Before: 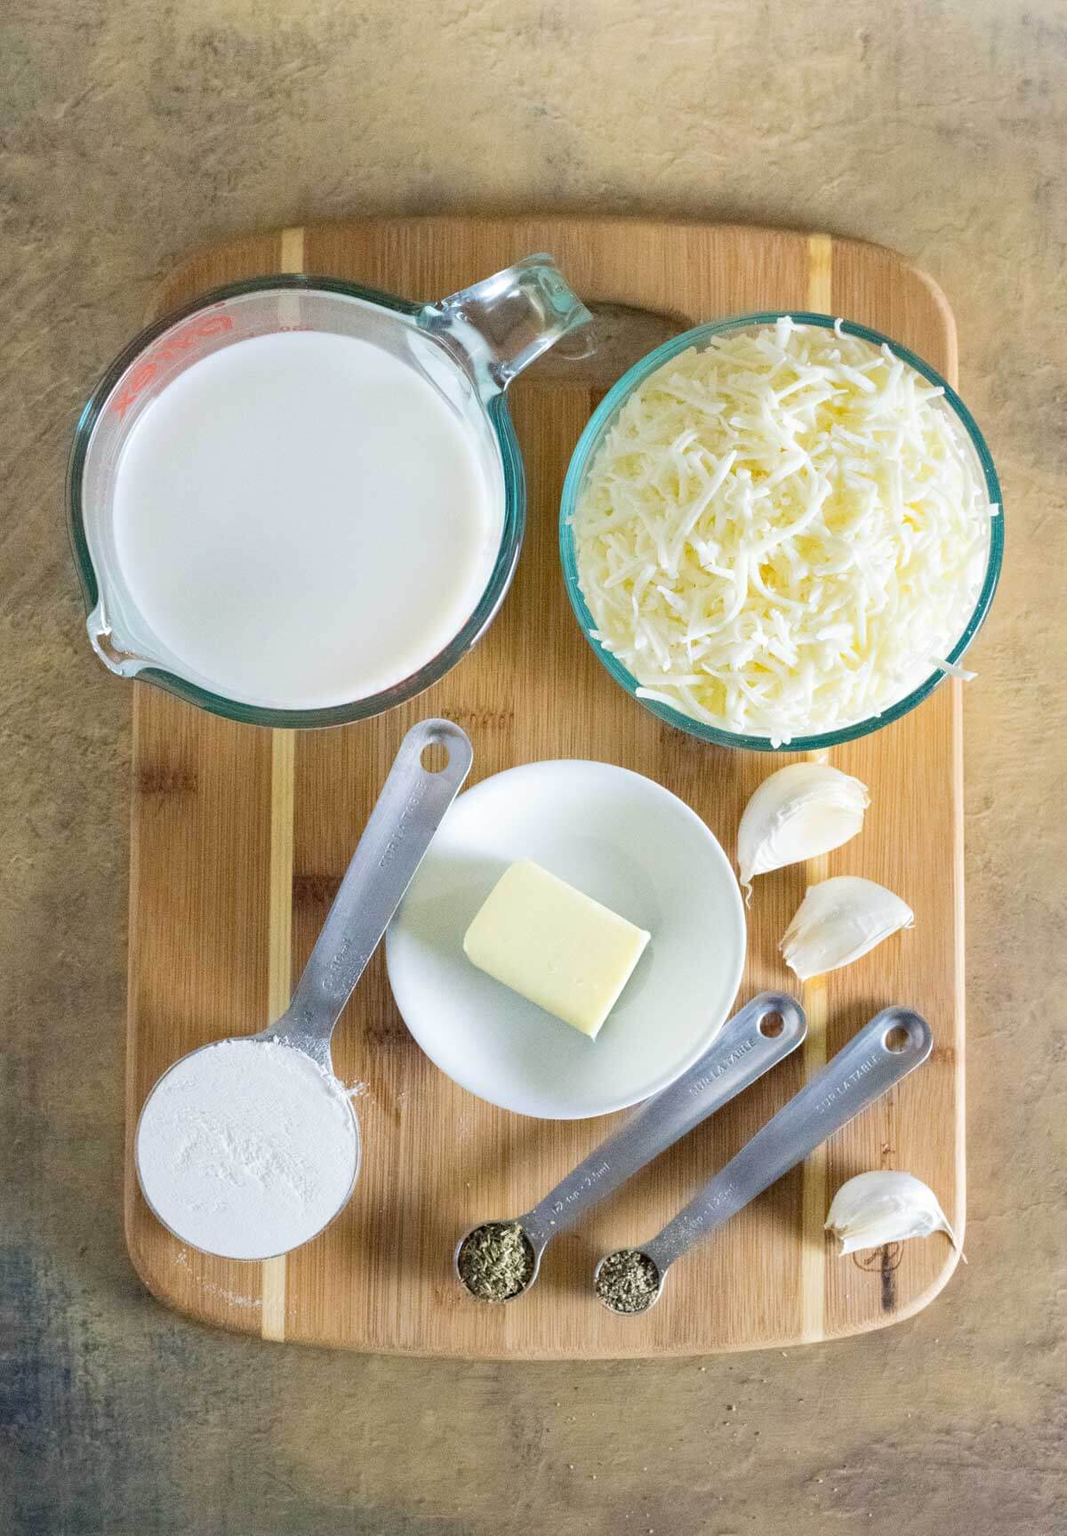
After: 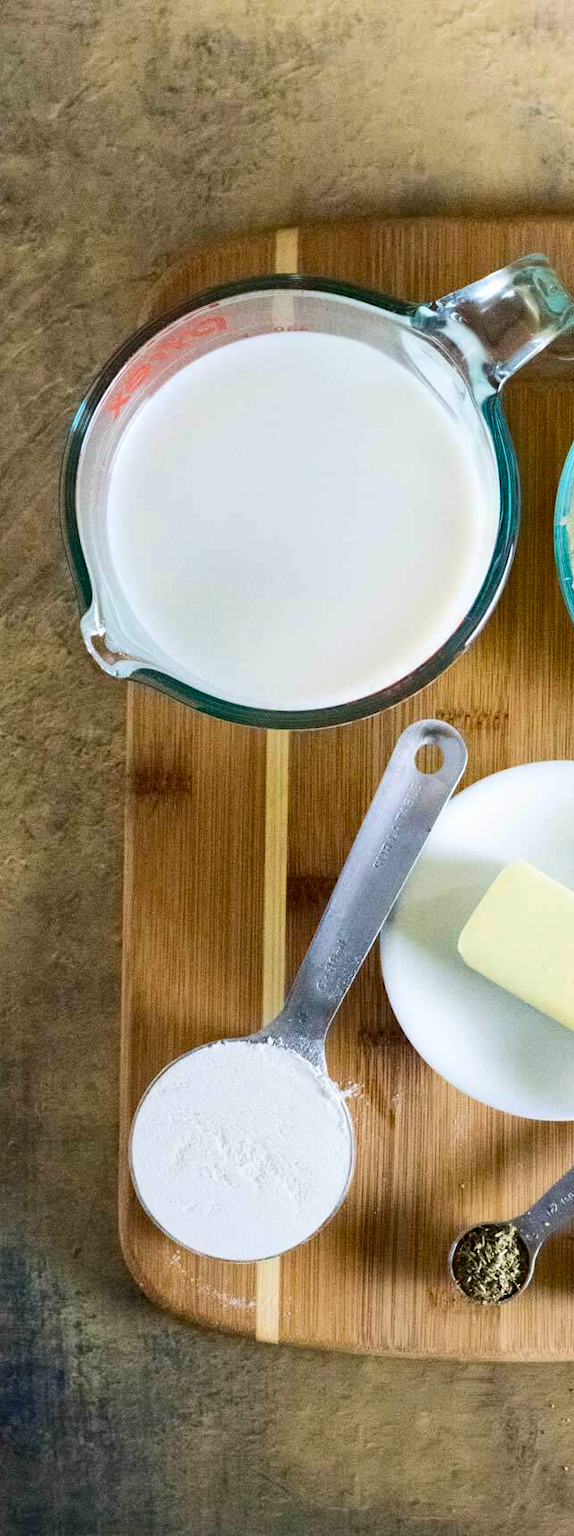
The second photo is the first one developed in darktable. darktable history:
contrast brightness saturation: contrast 0.21, brightness -0.11, saturation 0.21
crop: left 0.587%, right 45.588%, bottom 0.086%
